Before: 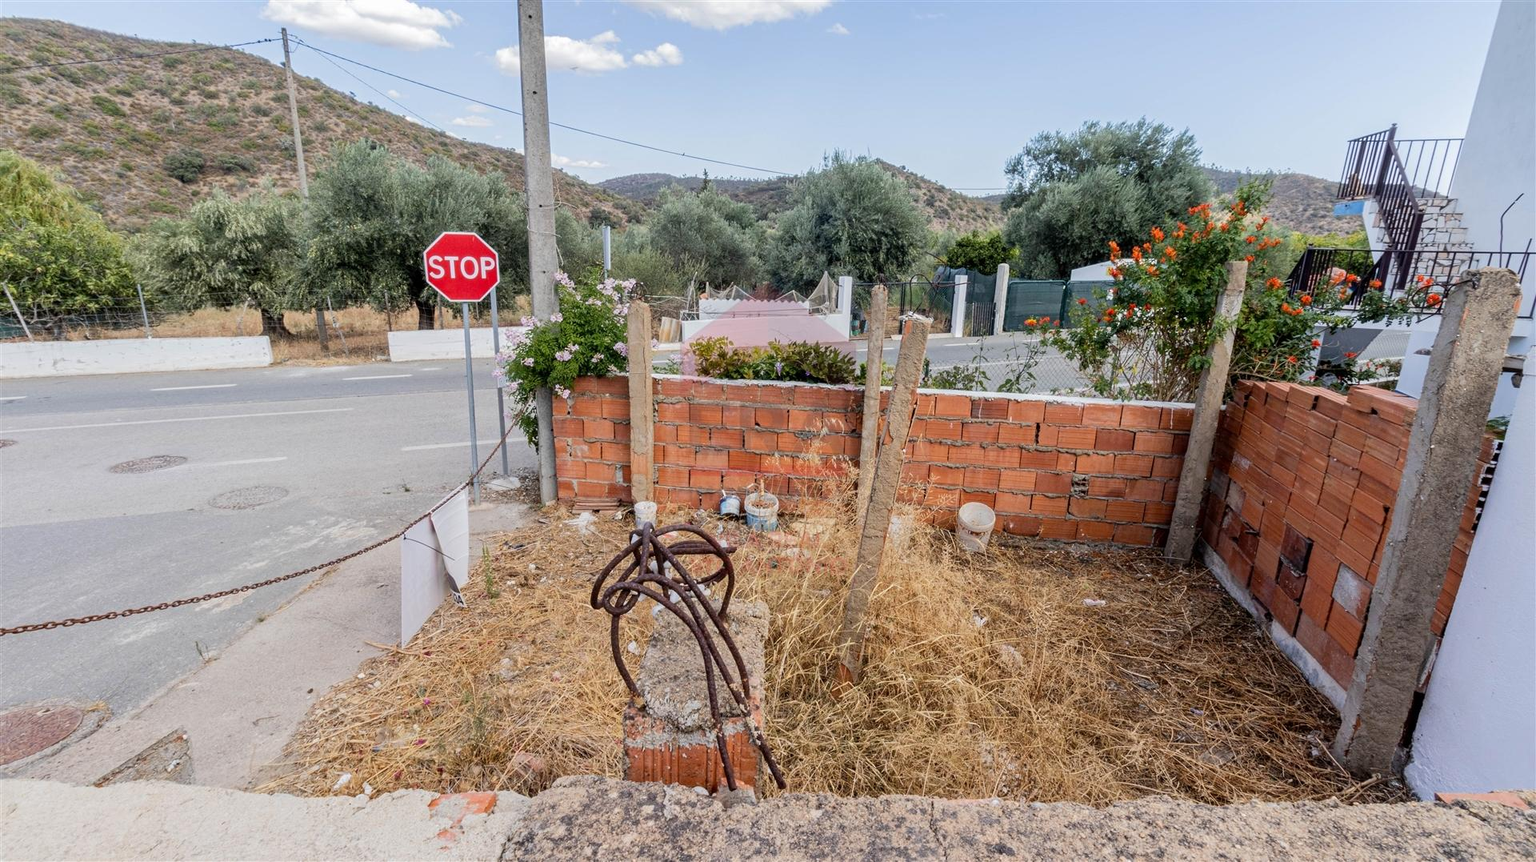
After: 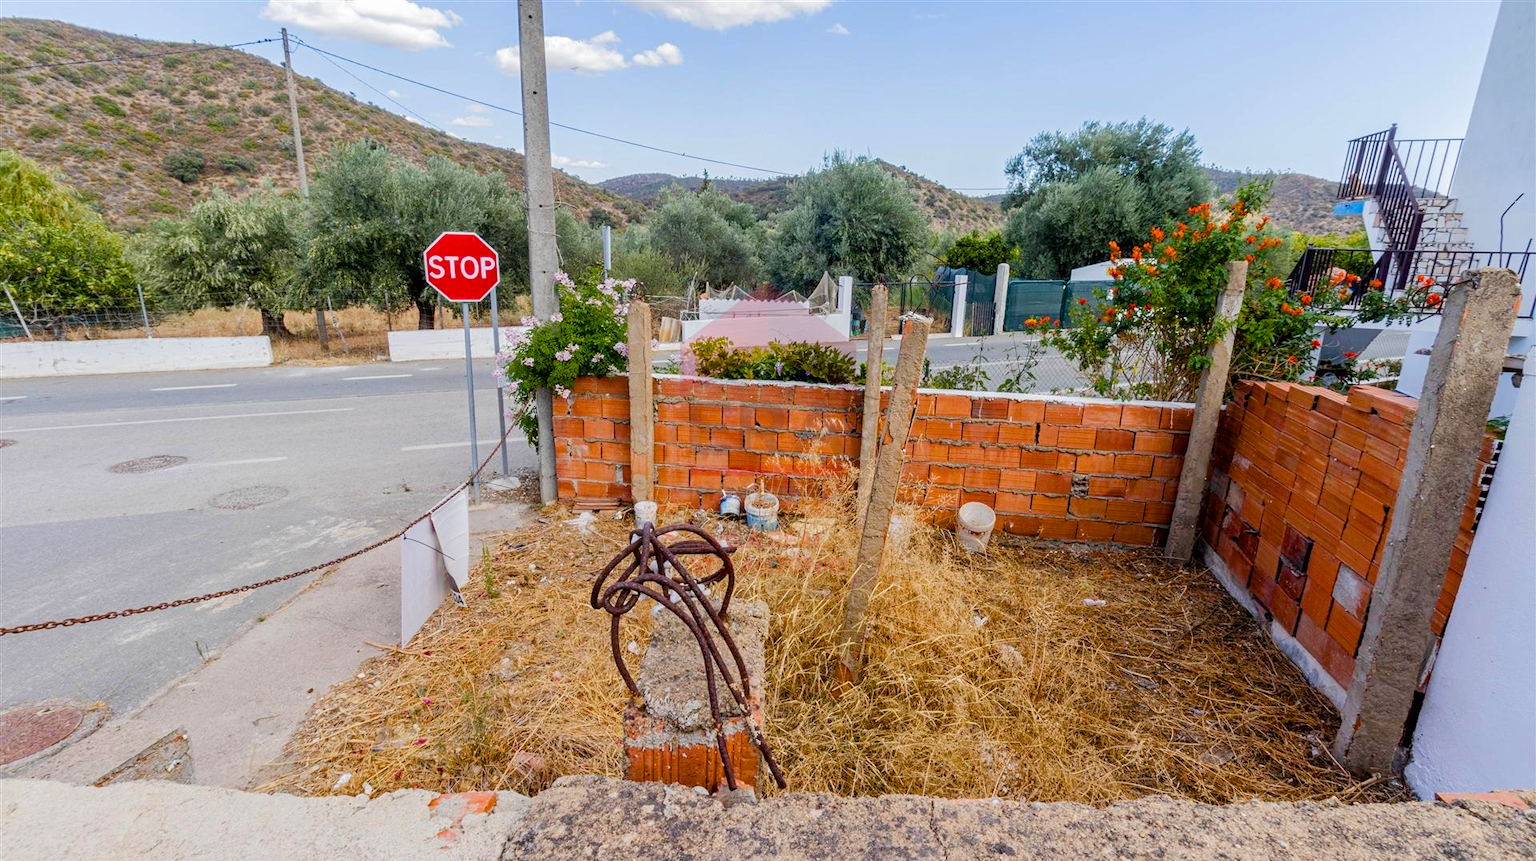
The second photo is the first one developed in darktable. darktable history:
color balance rgb: linear chroma grading › global chroma 15.529%, perceptual saturation grading › global saturation 26.979%, perceptual saturation grading › highlights -27.759%, perceptual saturation grading › mid-tones 15.893%, perceptual saturation grading › shadows 33.502%
